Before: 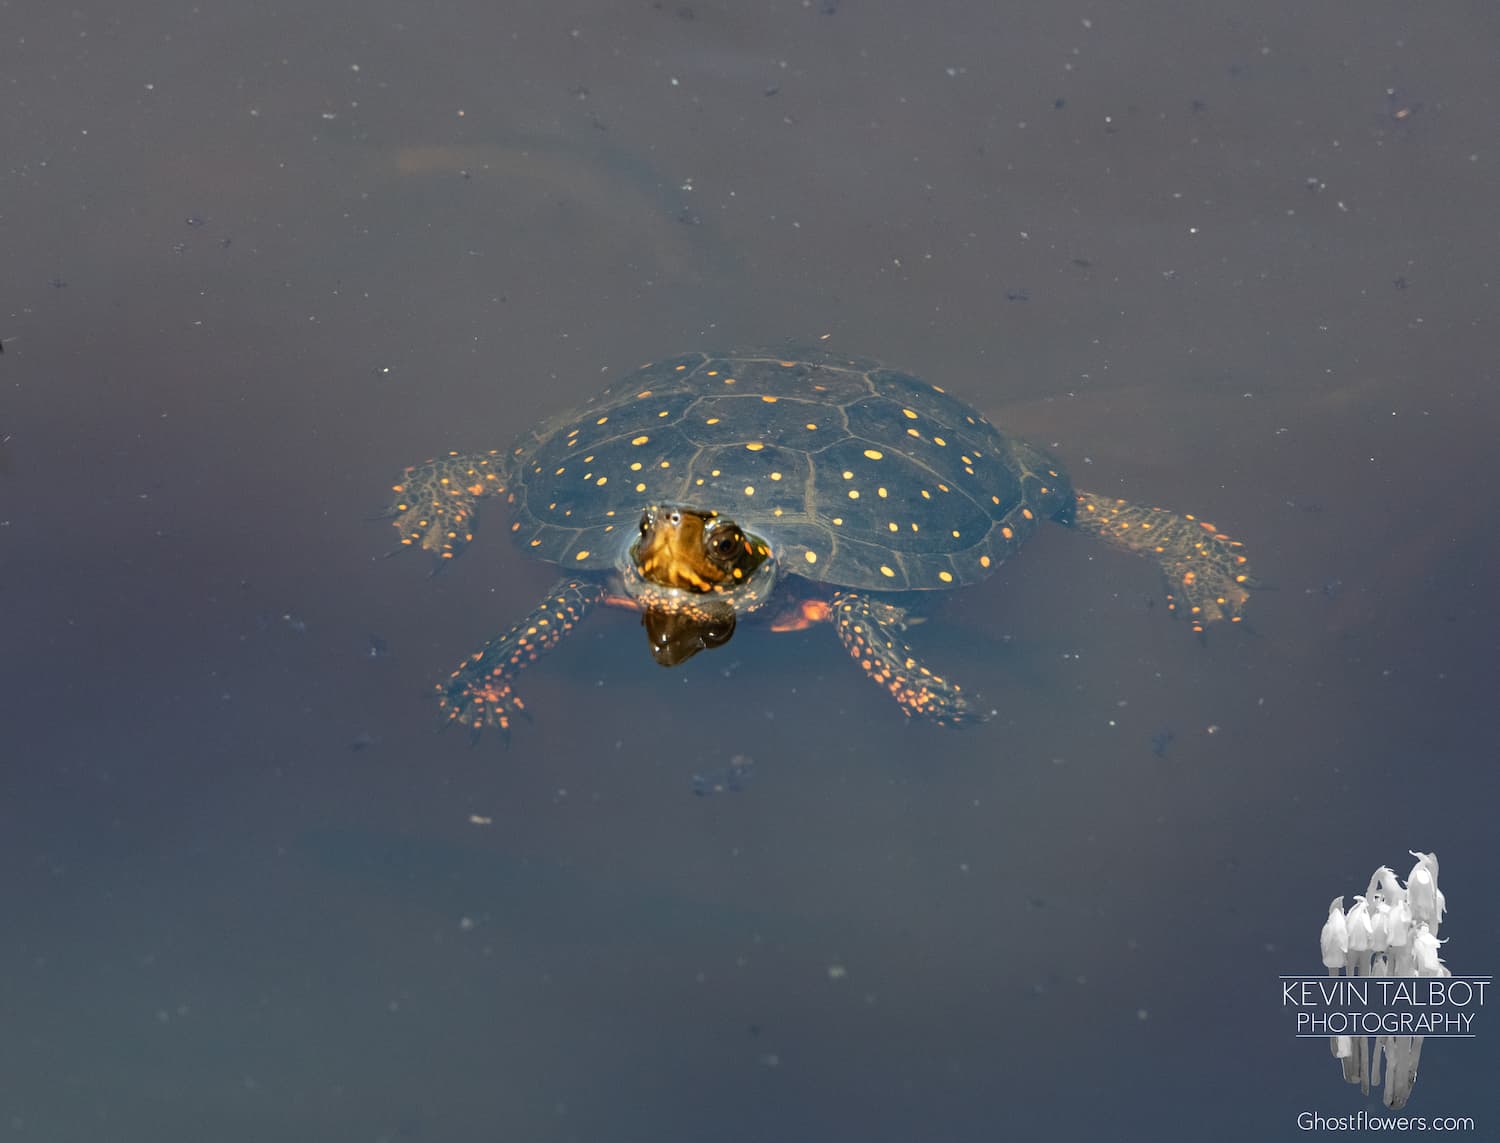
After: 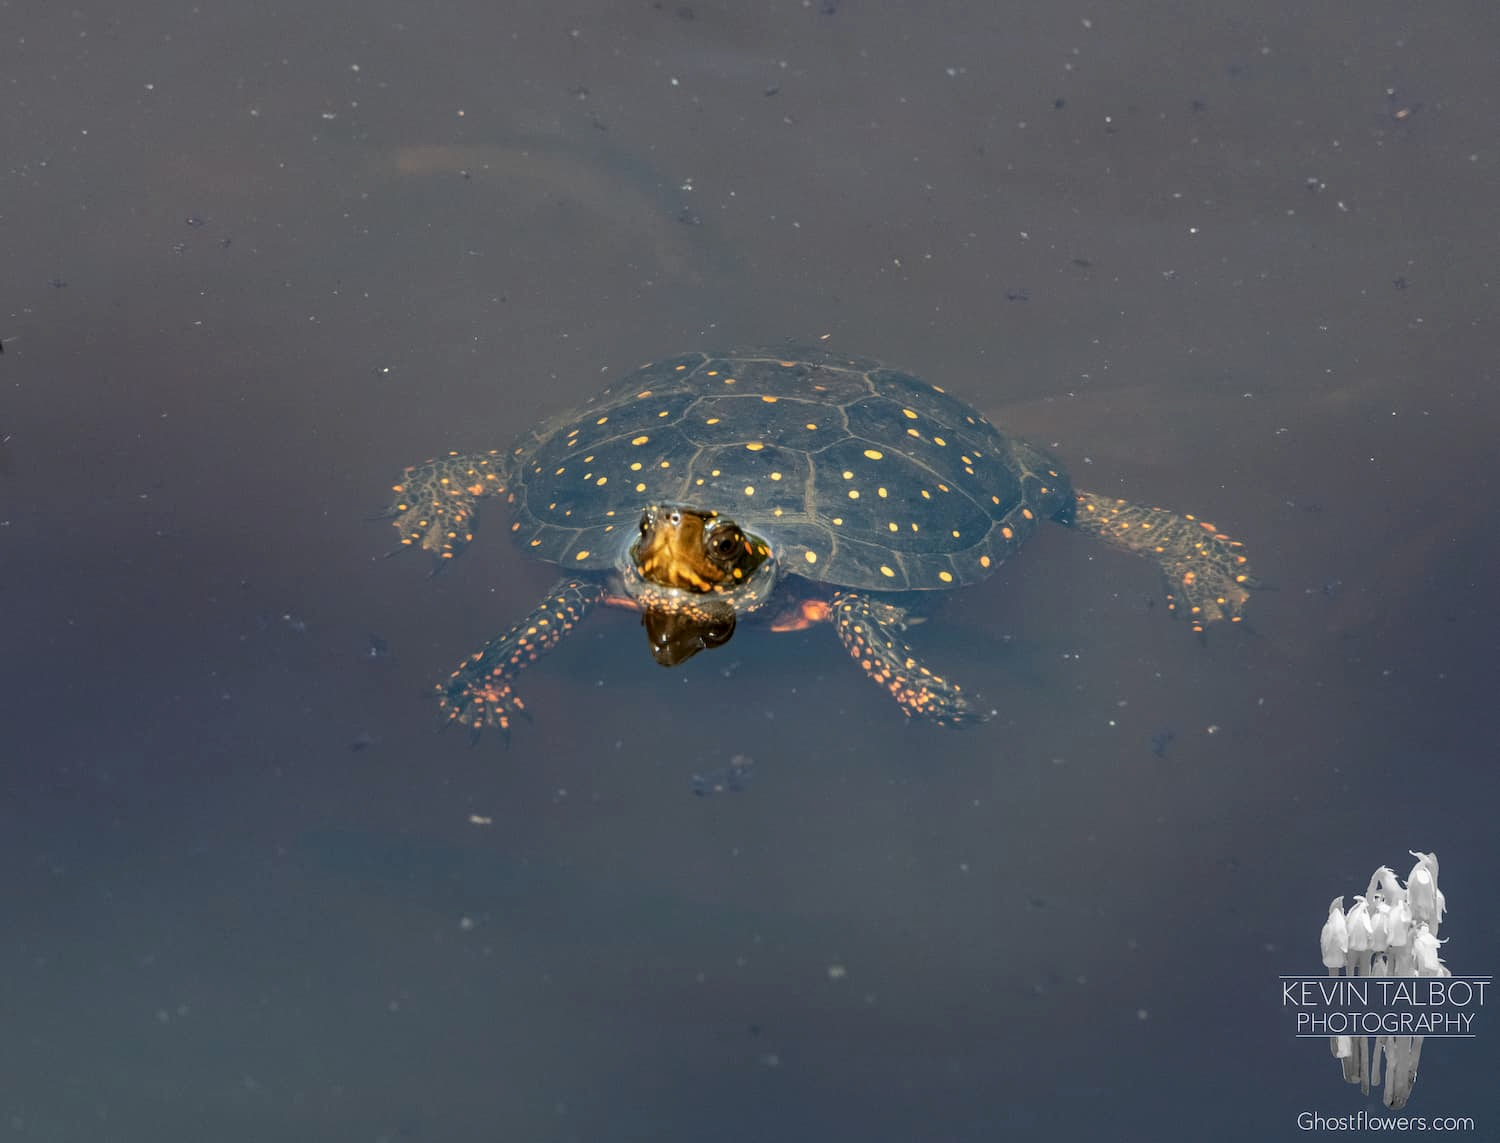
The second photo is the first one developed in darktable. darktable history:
exposure: exposure -0.155 EV, compensate exposure bias true, compensate highlight preservation false
local contrast: on, module defaults
